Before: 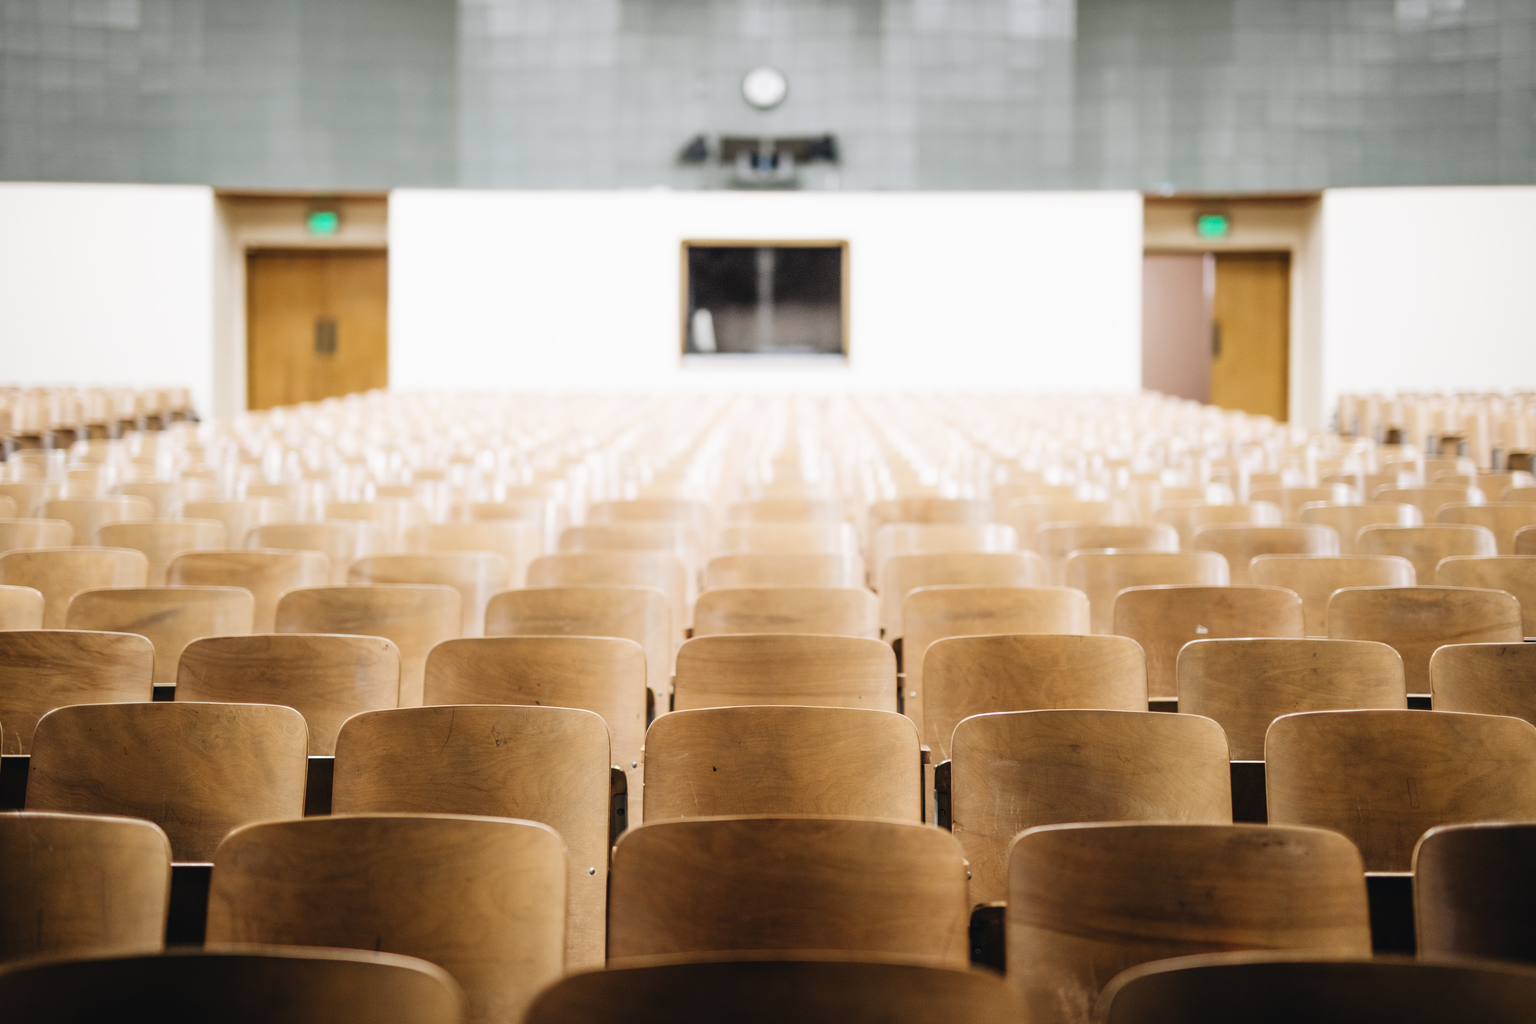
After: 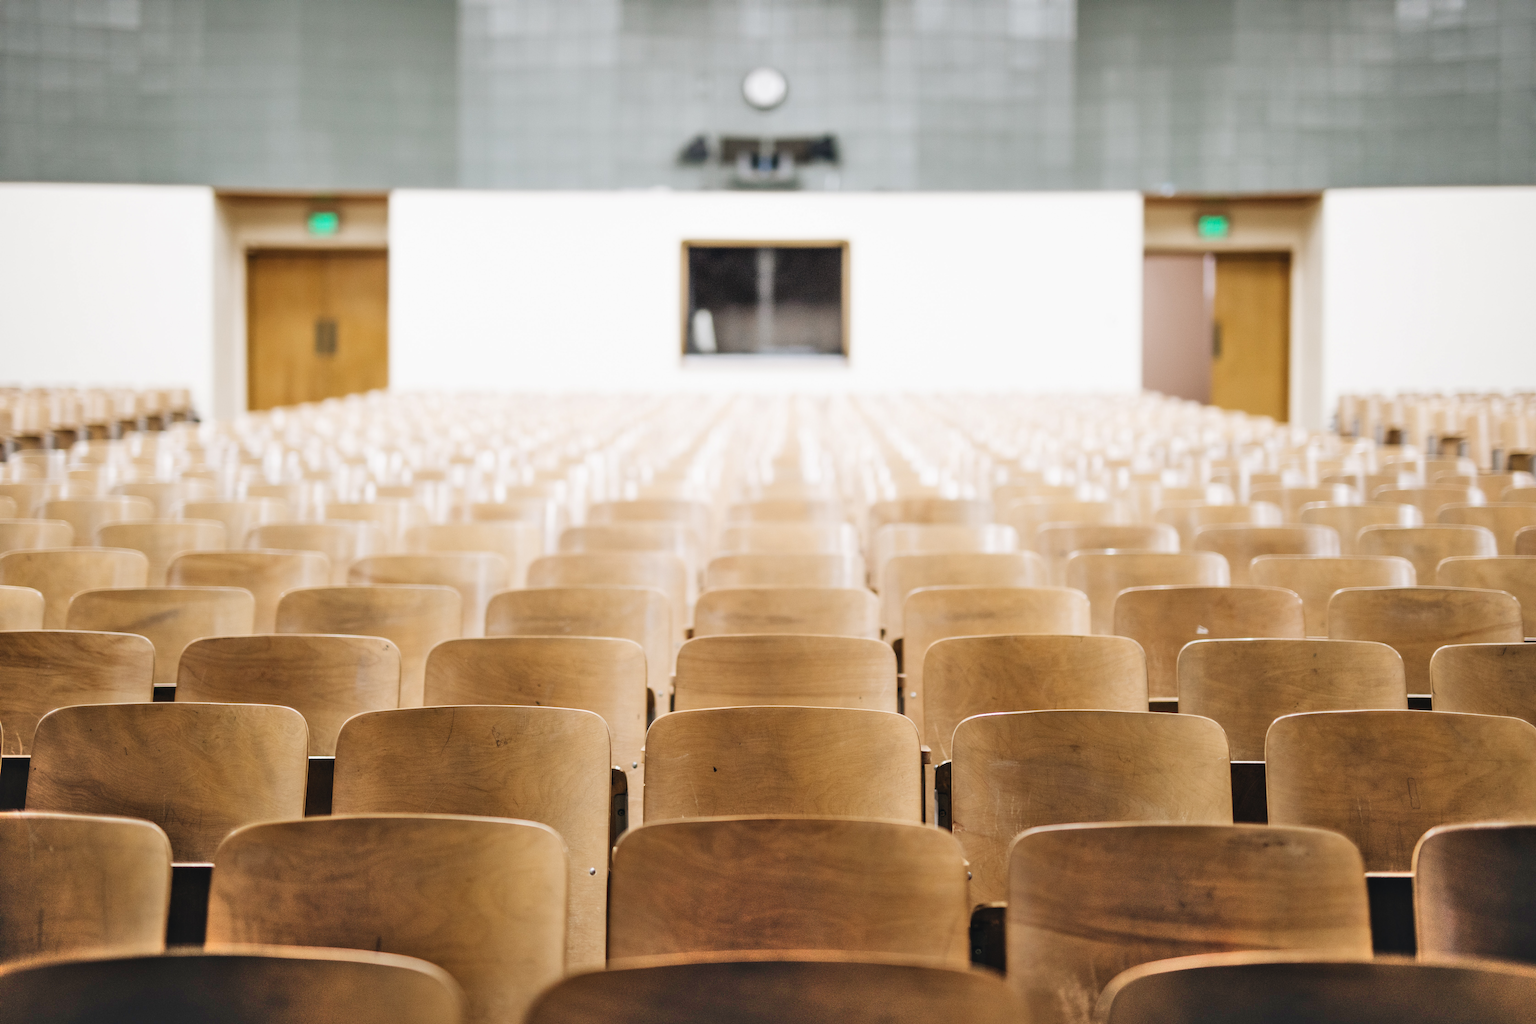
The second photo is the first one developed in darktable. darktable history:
shadows and highlights: shadows 74.8, highlights -25.57, soften with gaussian
